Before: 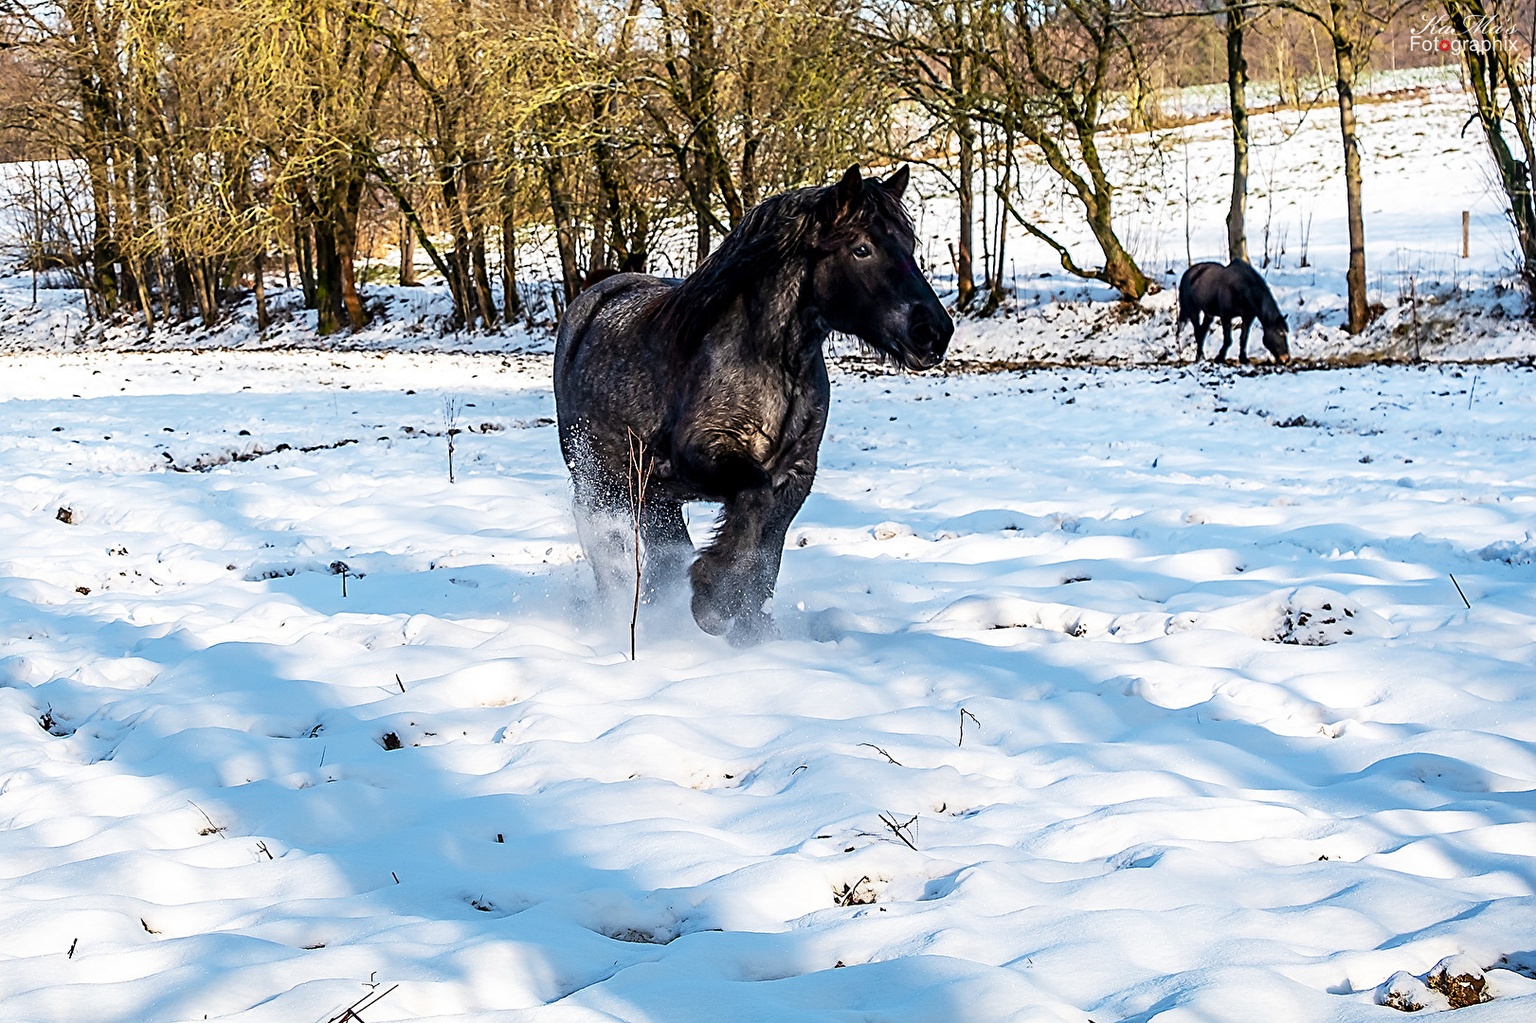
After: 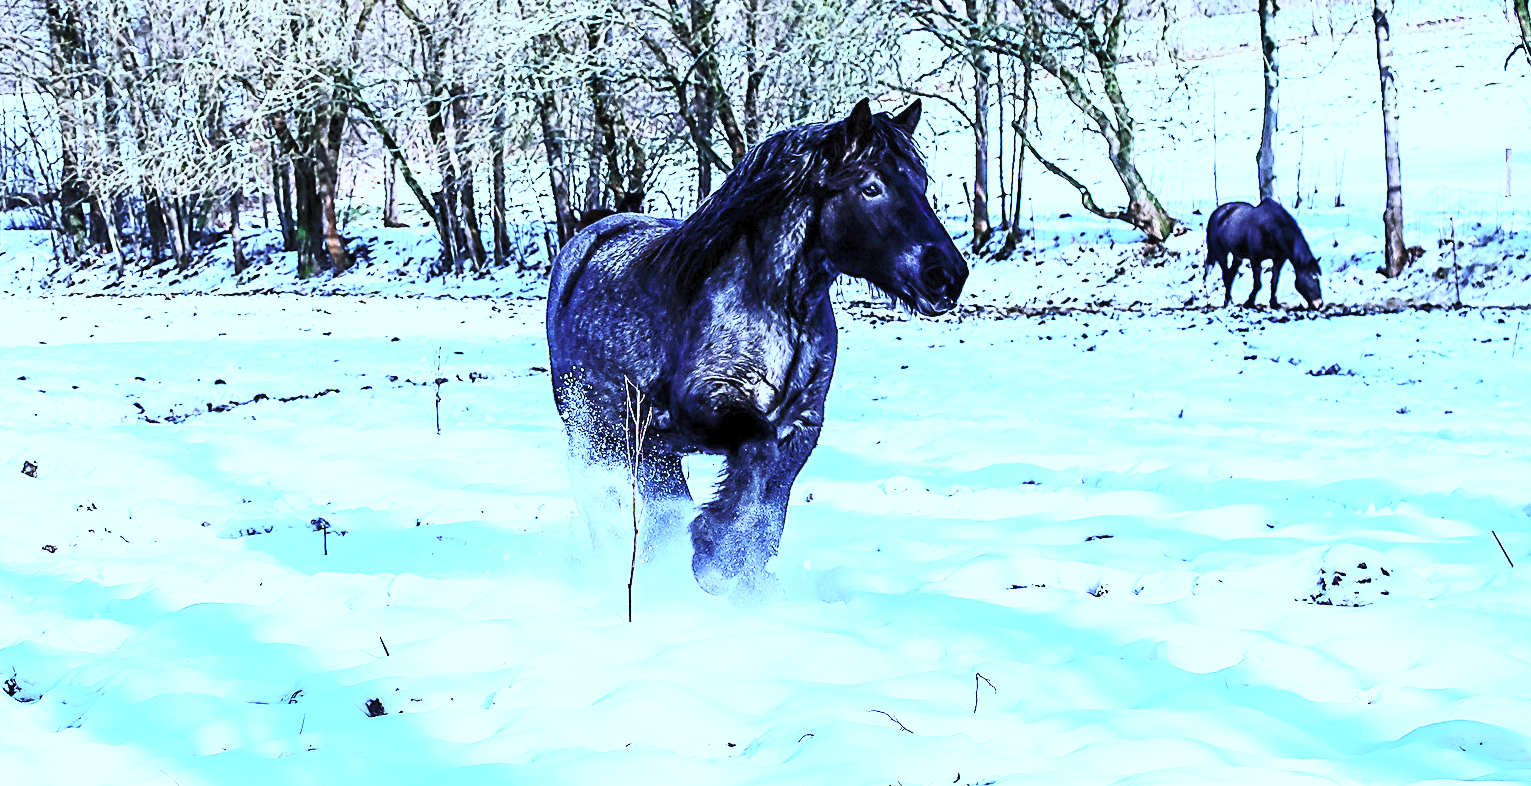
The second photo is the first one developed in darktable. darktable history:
contrast brightness saturation: contrast 0.437, brightness 0.557, saturation -0.199
crop: left 2.376%, top 7.008%, right 3.145%, bottom 20.162%
exposure: exposure -0.146 EV, compensate highlight preservation false
base curve: curves: ch0 [(0, 0) (0.028, 0.03) (0.121, 0.232) (0.46, 0.748) (0.859, 0.968) (1, 1)], preserve colors none
color calibration: illuminant as shot in camera, x 0.483, y 0.431, temperature 2414.42 K
